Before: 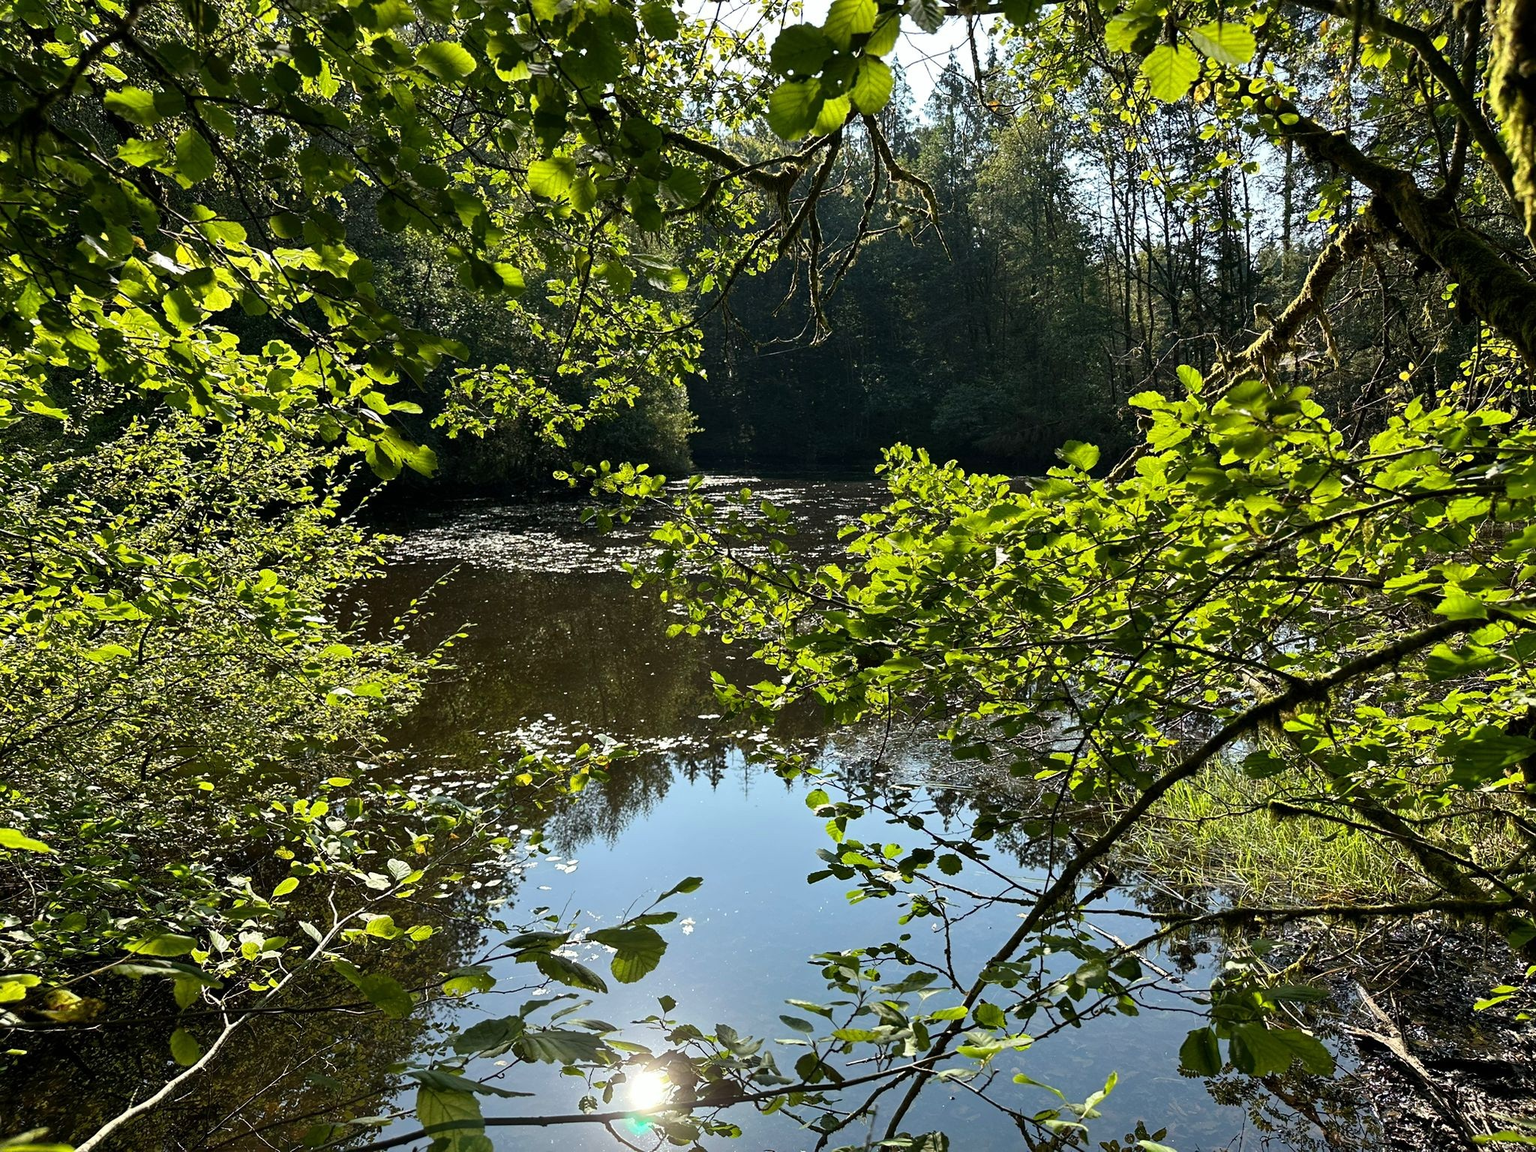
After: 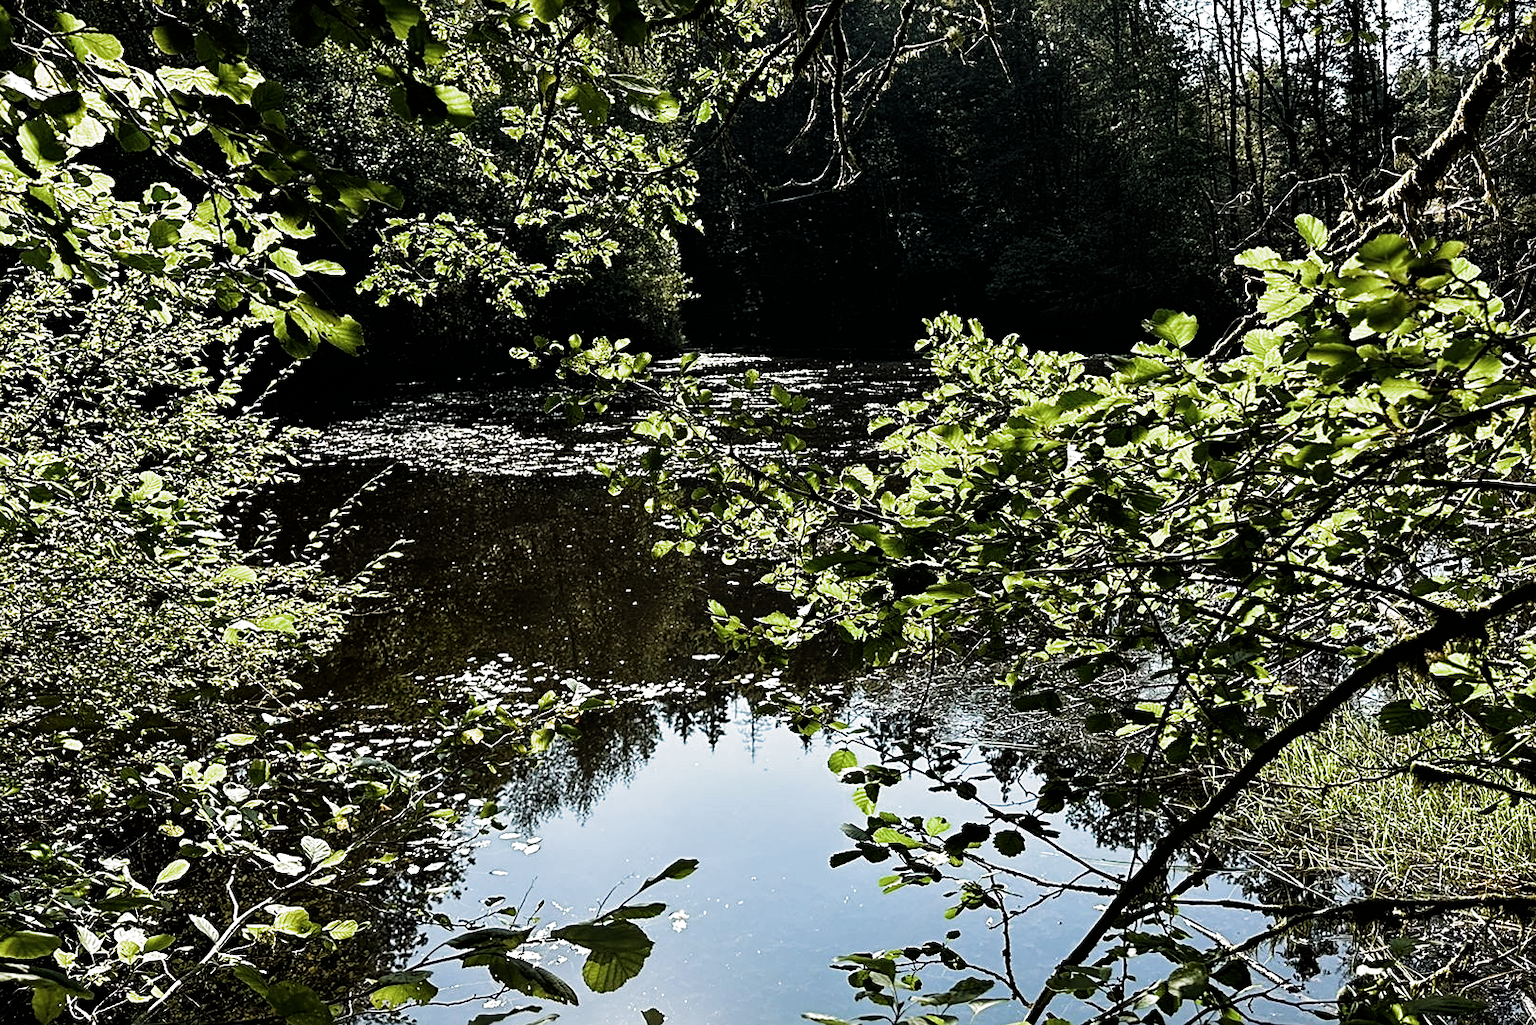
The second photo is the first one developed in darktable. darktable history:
crop: left 9.712%, top 16.928%, right 10.845%, bottom 12.332%
sharpen: on, module defaults
filmic rgb: black relative exposure -8.2 EV, white relative exposure 2.2 EV, threshold 3 EV, hardness 7.11, latitude 75%, contrast 1.325, highlights saturation mix -2%, shadows ↔ highlights balance 30%, preserve chrominance RGB euclidean norm, color science v5 (2021), contrast in shadows safe, contrast in highlights safe, enable highlight reconstruction true
